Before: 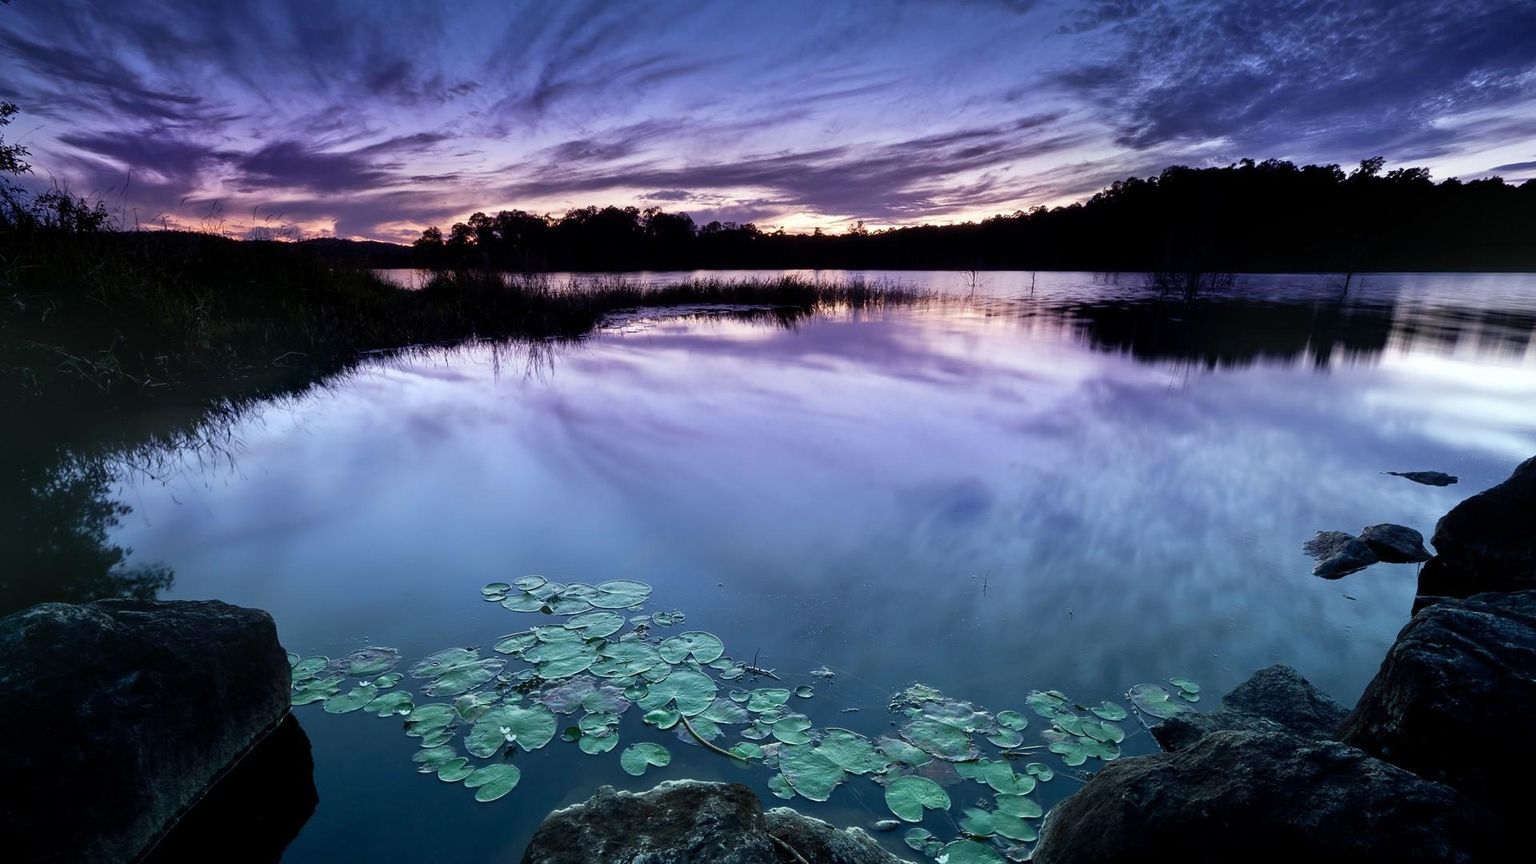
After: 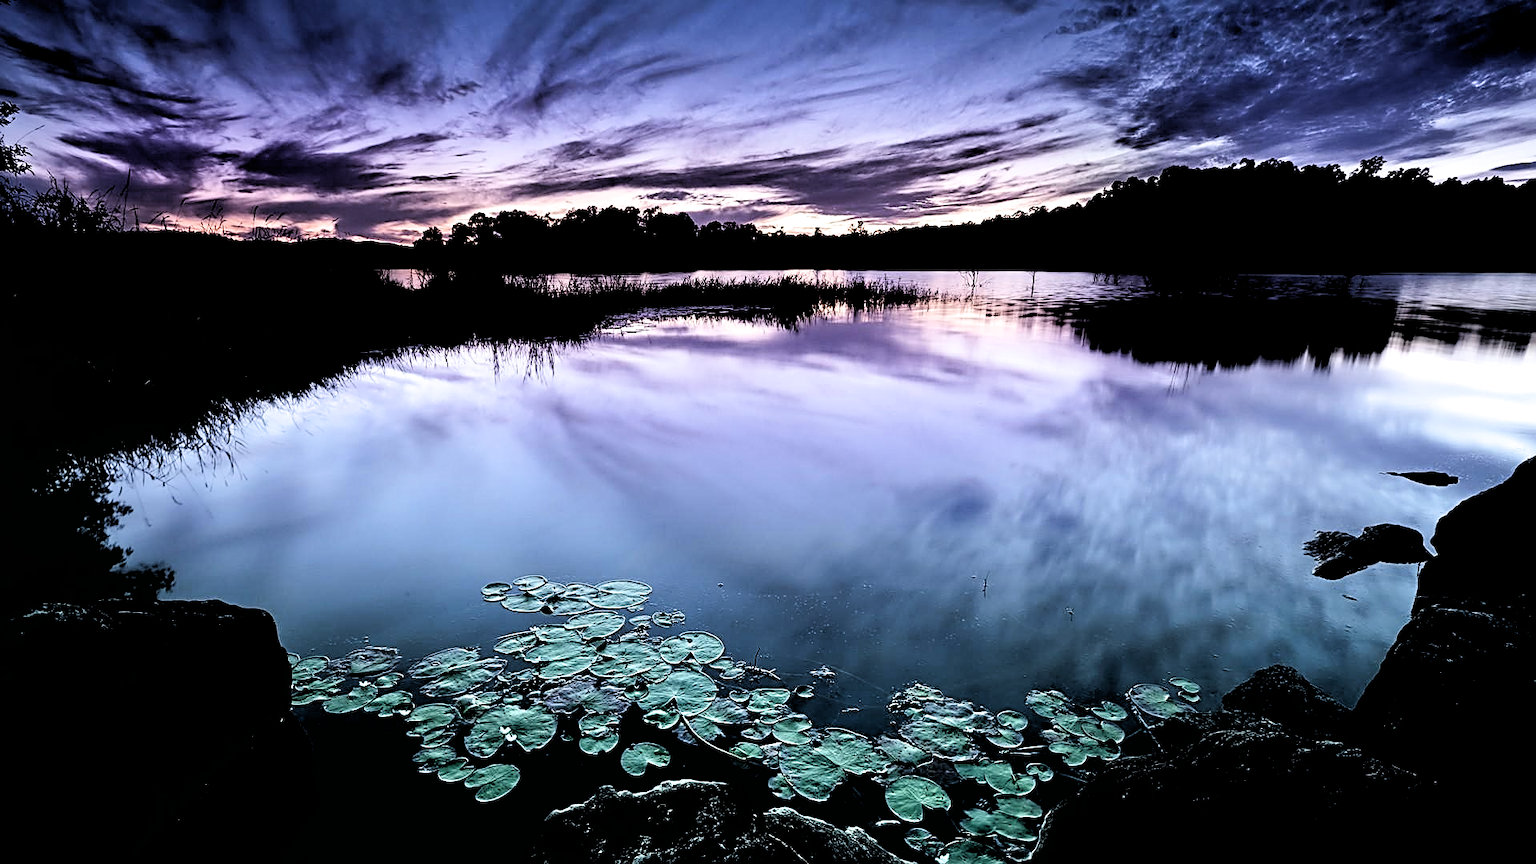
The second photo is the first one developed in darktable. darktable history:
tone curve: preserve colors none
sharpen: radius 2.608, amount 0.691
tone equalizer: edges refinement/feathering 500, mask exposure compensation -1.57 EV, preserve details no
filmic rgb: black relative exposure -1.07 EV, white relative exposure 2.1 EV, hardness 1.57, contrast 2.234
